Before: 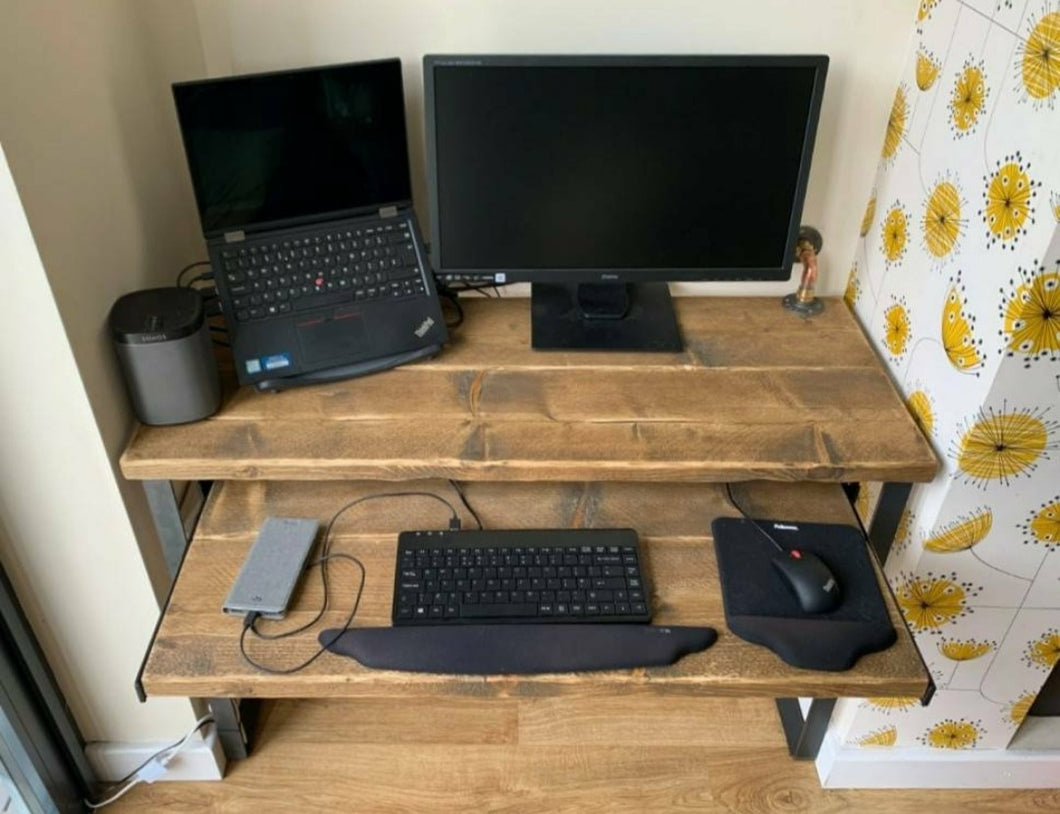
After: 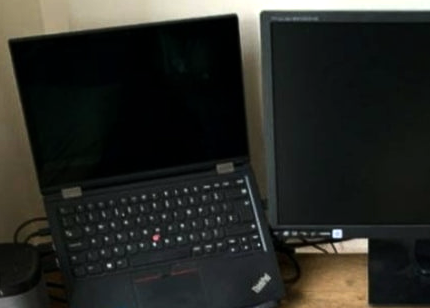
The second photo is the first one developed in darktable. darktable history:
tone equalizer: -8 EV -0.75 EV, -7 EV -0.7 EV, -6 EV -0.6 EV, -5 EV -0.4 EV, -3 EV 0.4 EV, -2 EV 0.6 EV, -1 EV 0.7 EV, +0 EV 0.75 EV, edges refinement/feathering 500, mask exposure compensation -1.57 EV, preserve details no
crop: left 15.452%, top 5.459%, right 43.956%, bottom 56.62%
